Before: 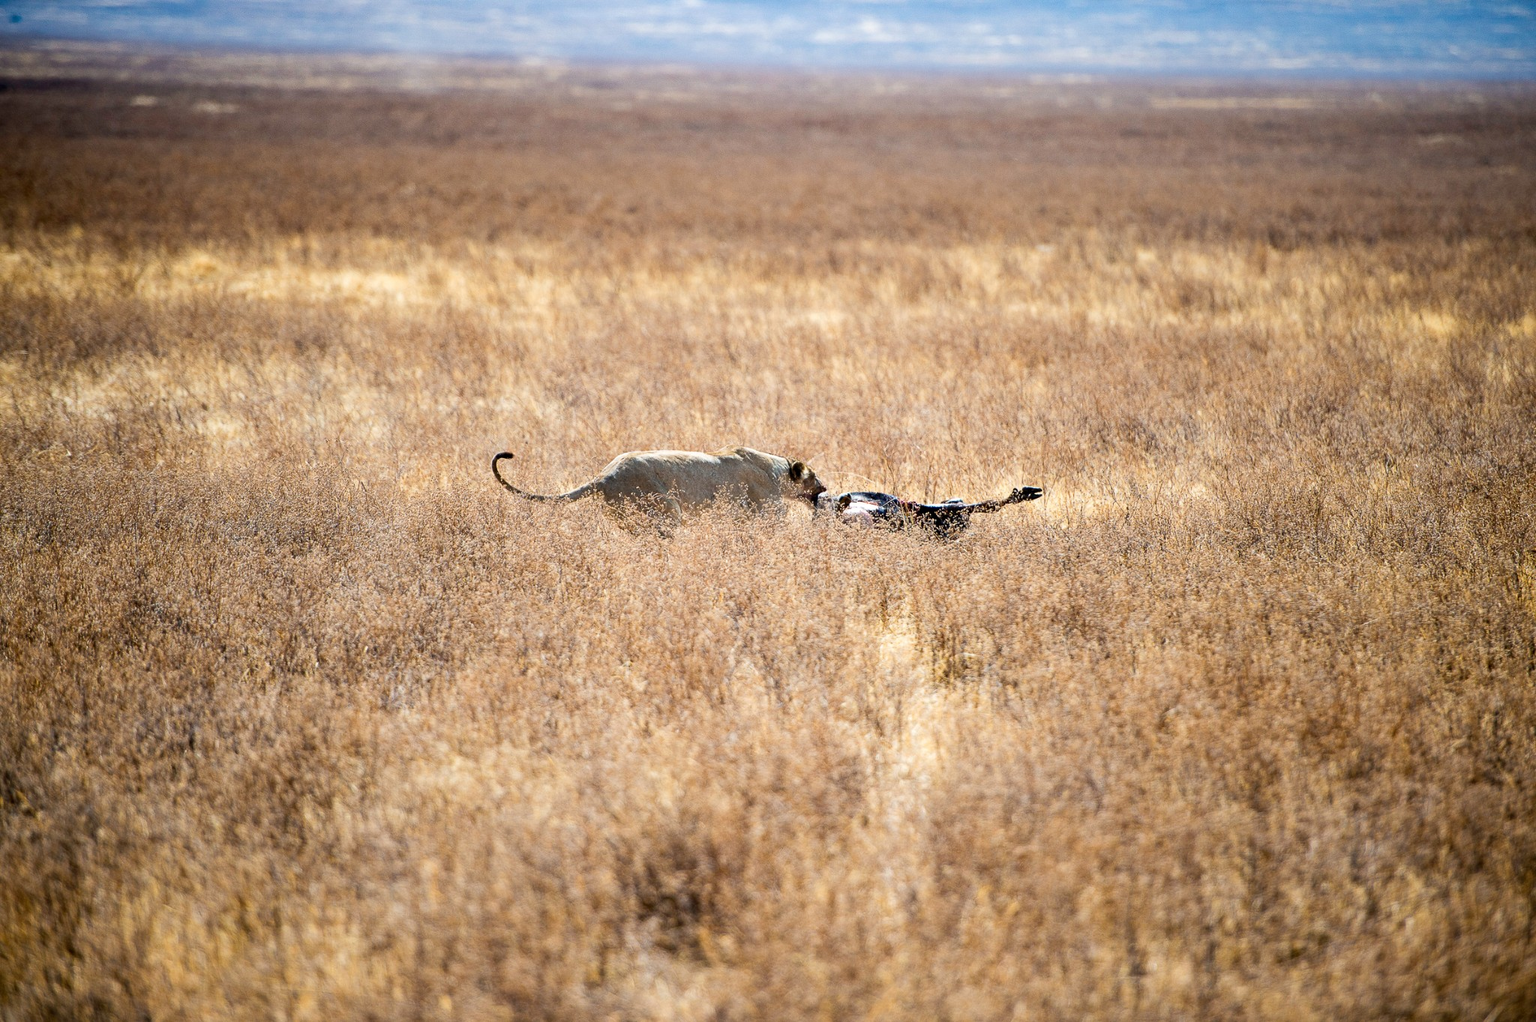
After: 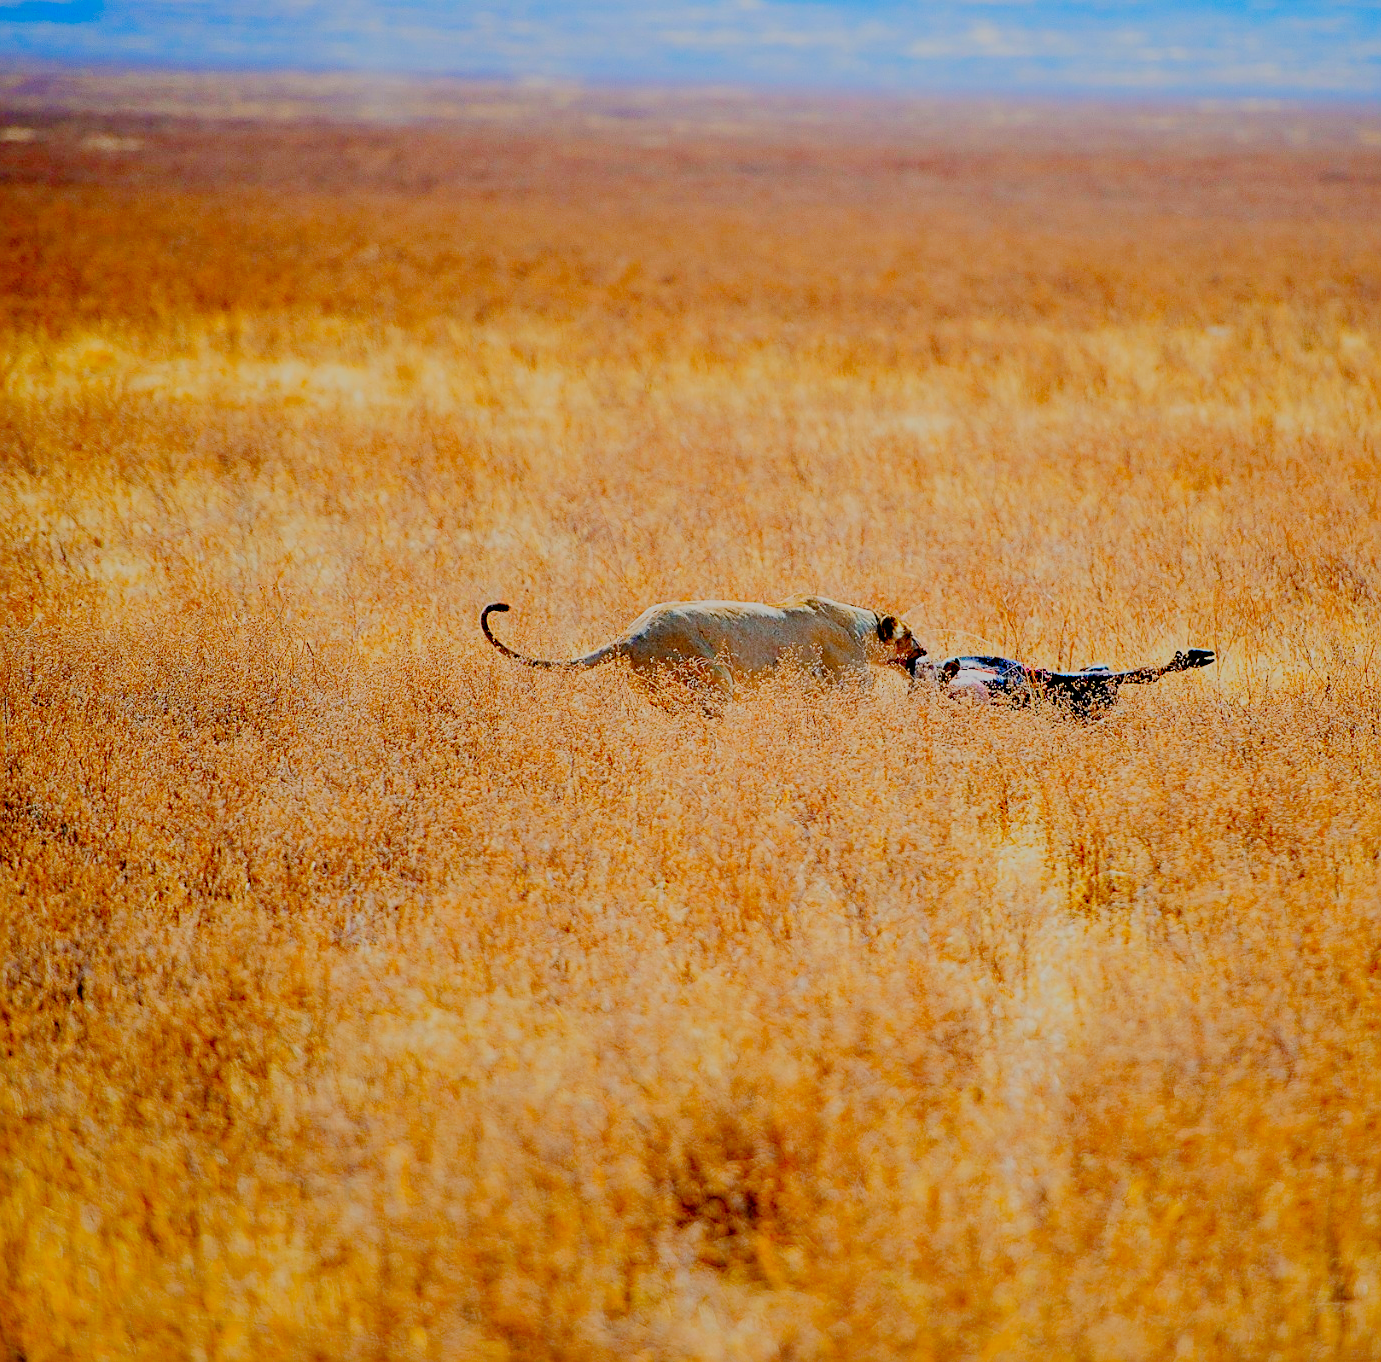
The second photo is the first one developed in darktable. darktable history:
sharpen: amount 0.477
exposure: compensate highlight preservation false
crop and rotate: left 8.575%, right 23.949%
filmic rgb: middle gray luminance 3.32%, black relative exposure -6.03 EV, white relative exposure 6.32 EV, dynamic range scaling 21.72%, target black luminance 0%, hardness 2.33, latitude 46.77%, contrast 0.791, highlights saturation mix 99.32%, shadows ↔ highlights balance 0.24%, add noise in highlights 0, preserve chrominance no, color science v4 (2020)
